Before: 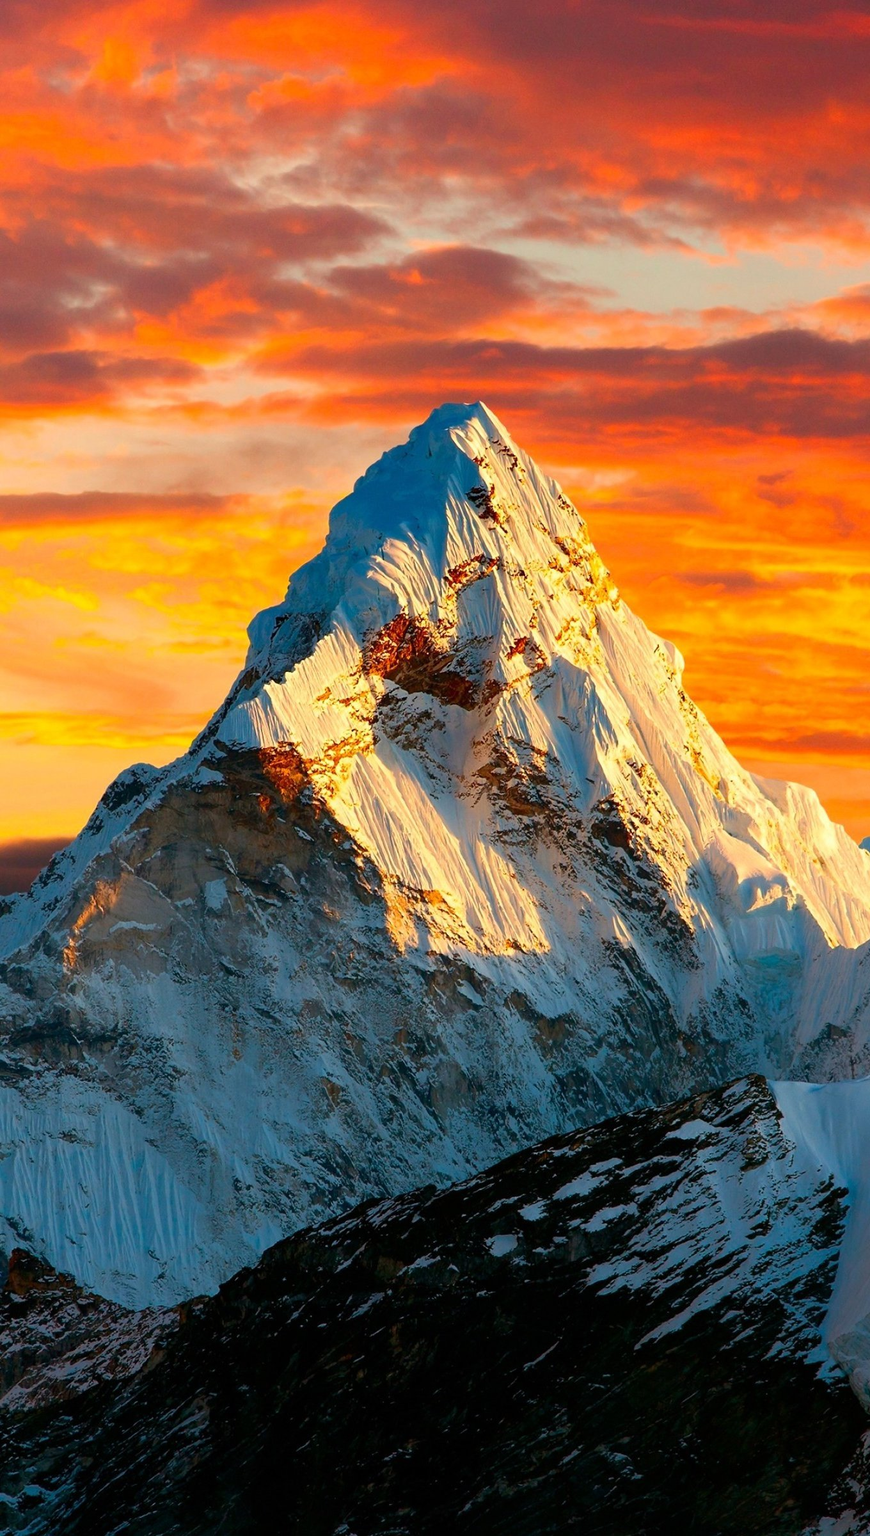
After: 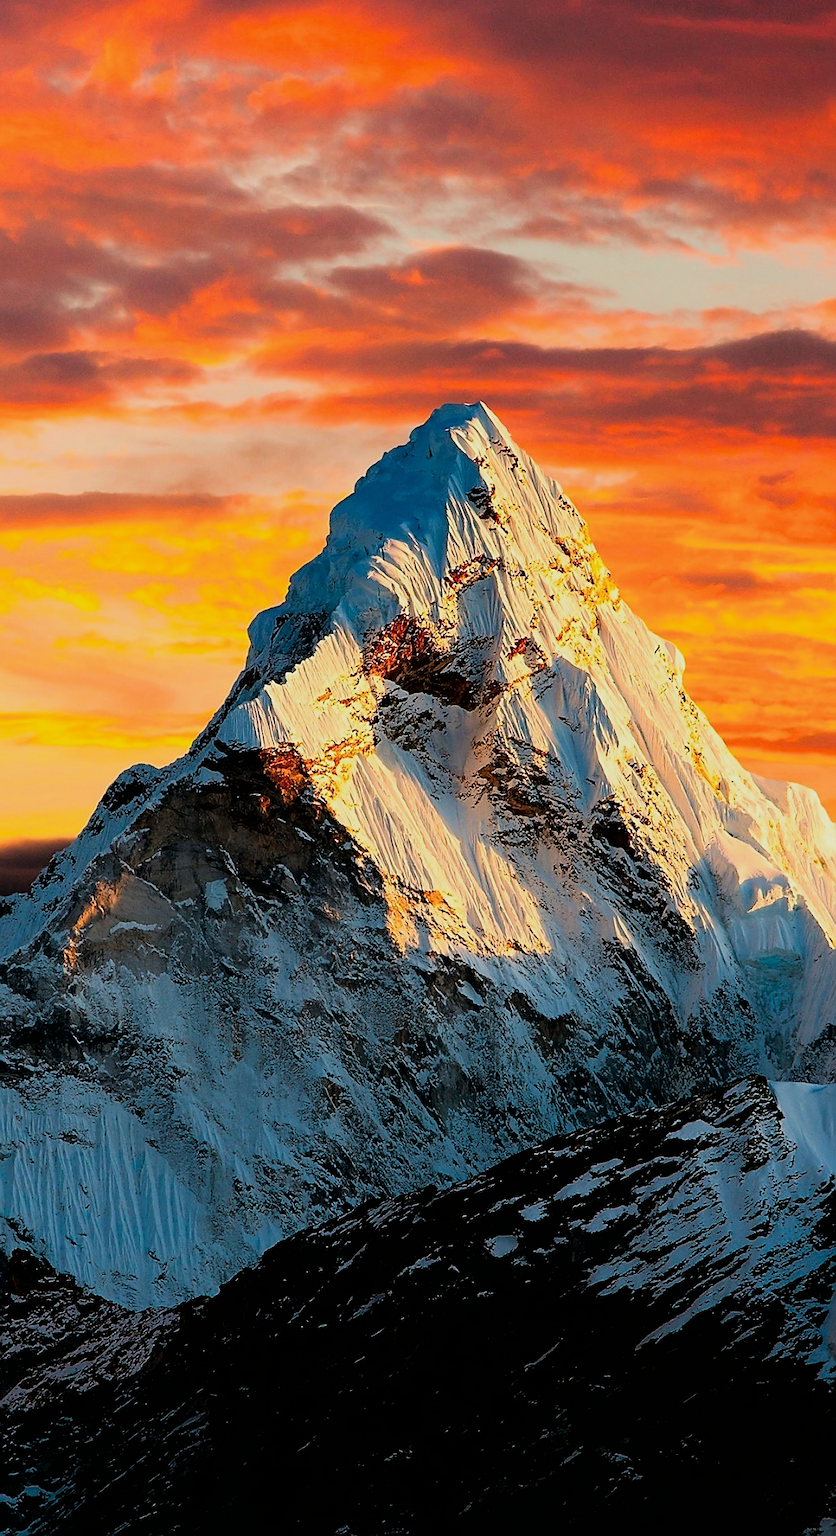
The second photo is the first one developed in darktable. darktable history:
crop: right 3.922%, bottom 0.025%
sharpen: radius 1.369, amount 1.242, threshold 0.758
filmic rgb: black relative exposure -5.09 EV, white relative exposure 3.97 EV, threshold 5.97 EV, hardness 2.89, contrast 1.298, highlights saturation mix -29.51%, enable highlight reconstruction true
